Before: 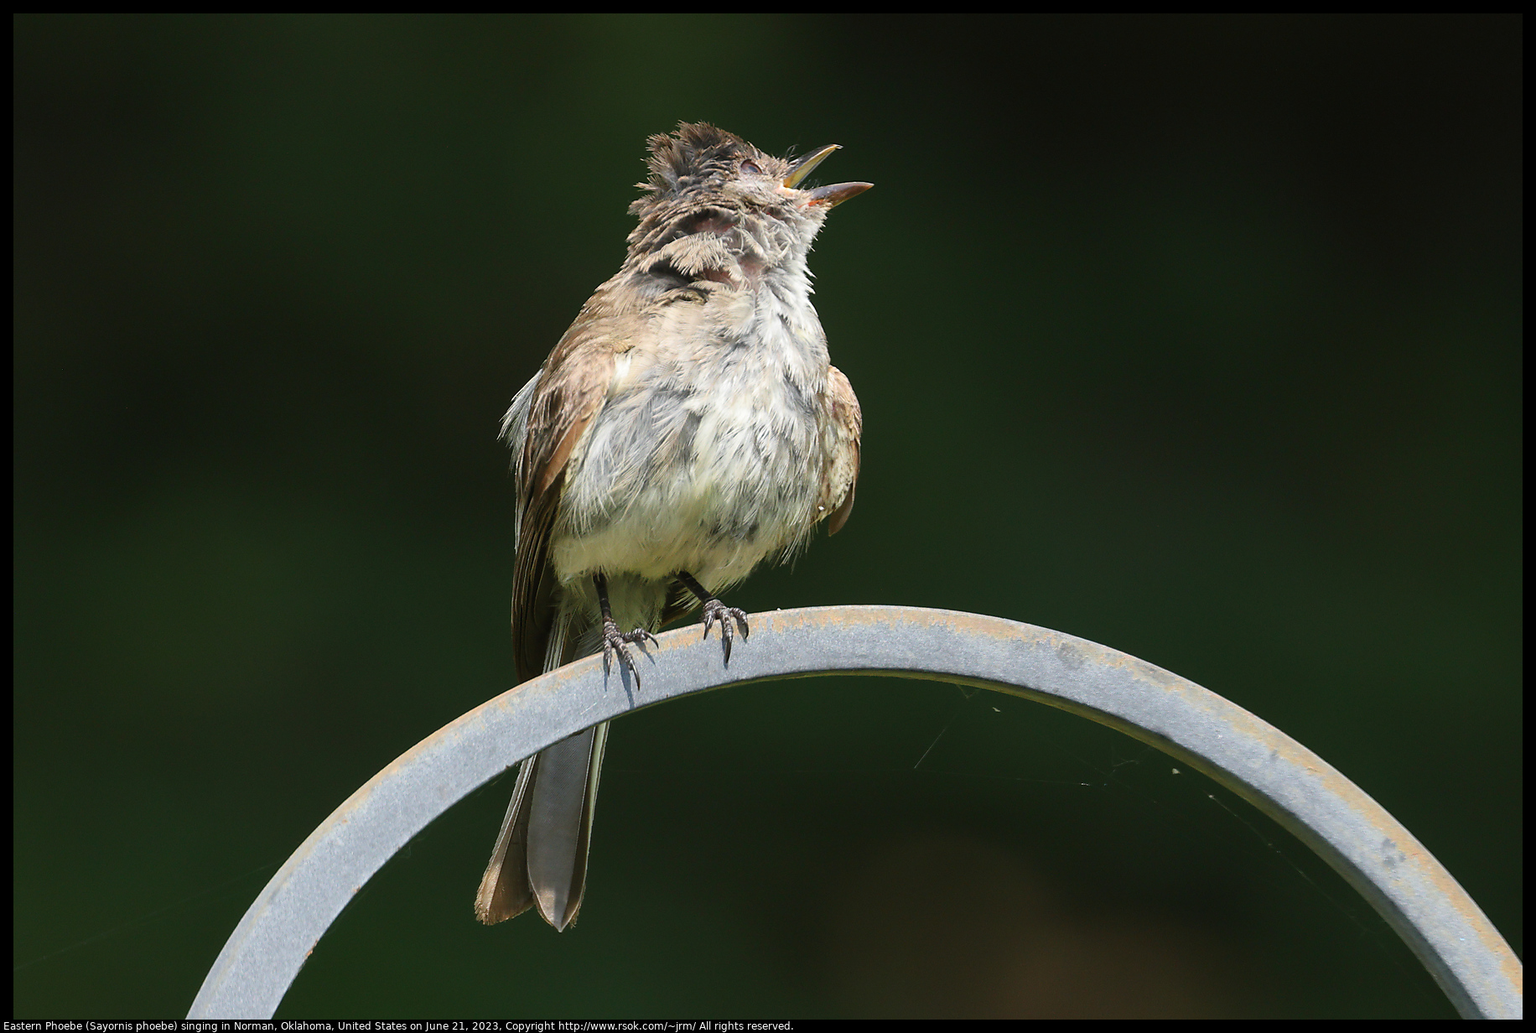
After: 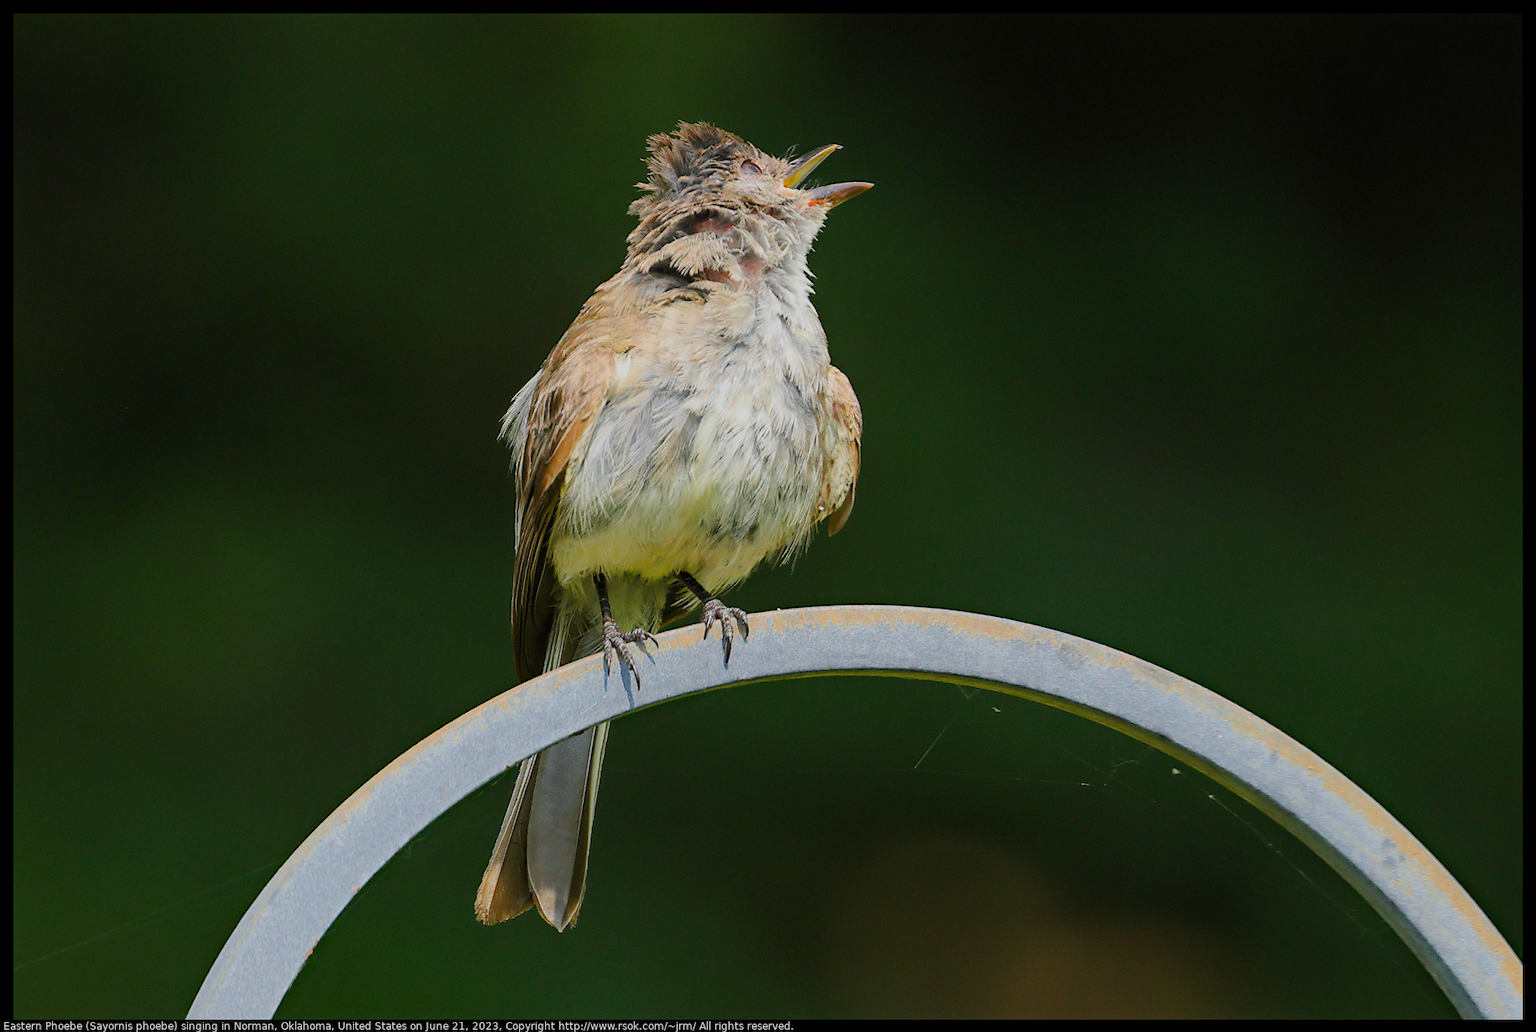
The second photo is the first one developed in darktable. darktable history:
filmic rgb: middle gray luminance 18.21%, black relative exposure -11.17 EV, white relative exposure 3.71 EV, target black luminance 0%, hardness 5.87, latitude 58.16%, contrast 0.964, shadows ↔ highlights balance 49.46%
haze removal: compatibility mode true, adaptive false
color balance rgb: perceptual saturation grading › global saturation 25.413%, perceptual brilliance grading › mid-tones 9.312%, perceptual brilliance grading › shadows 15.853%, contrast -10.082%
